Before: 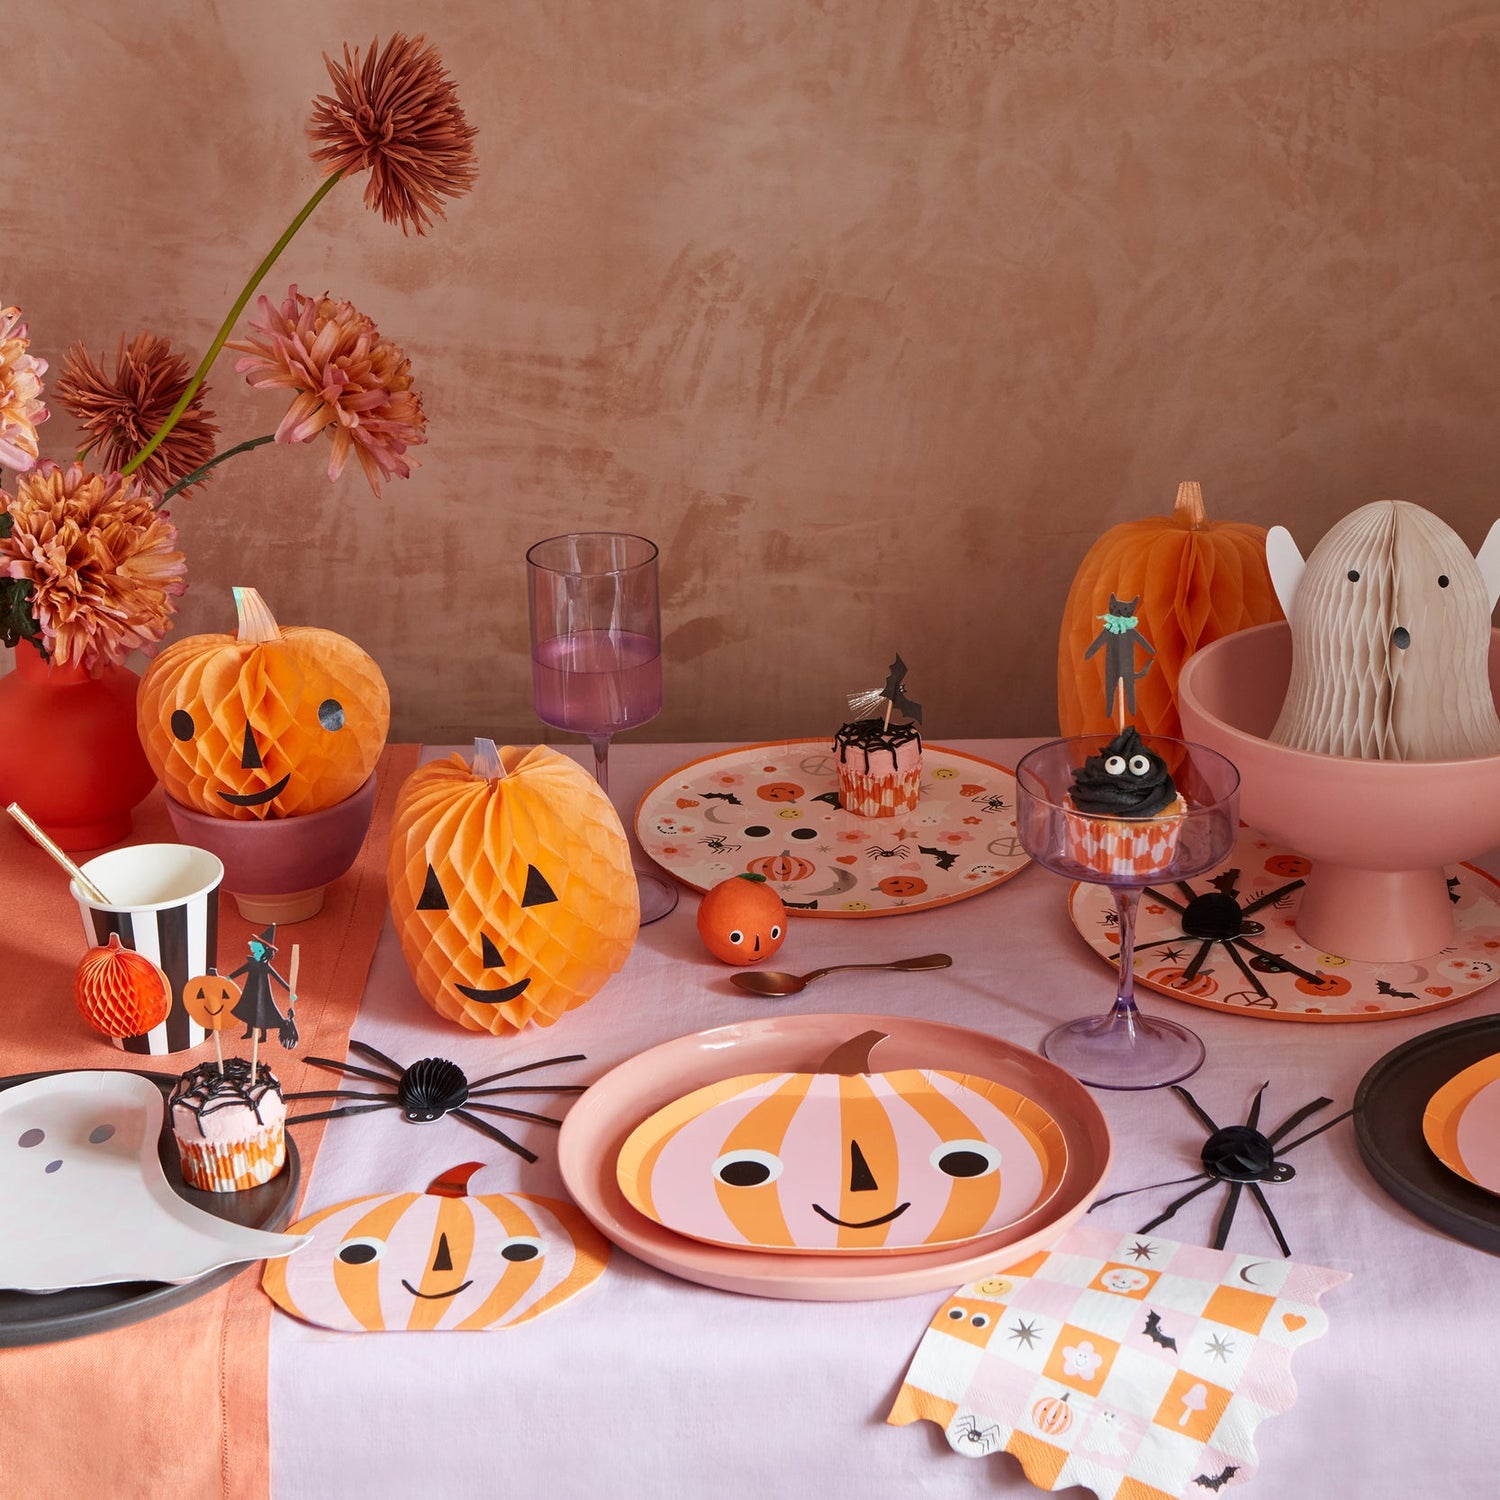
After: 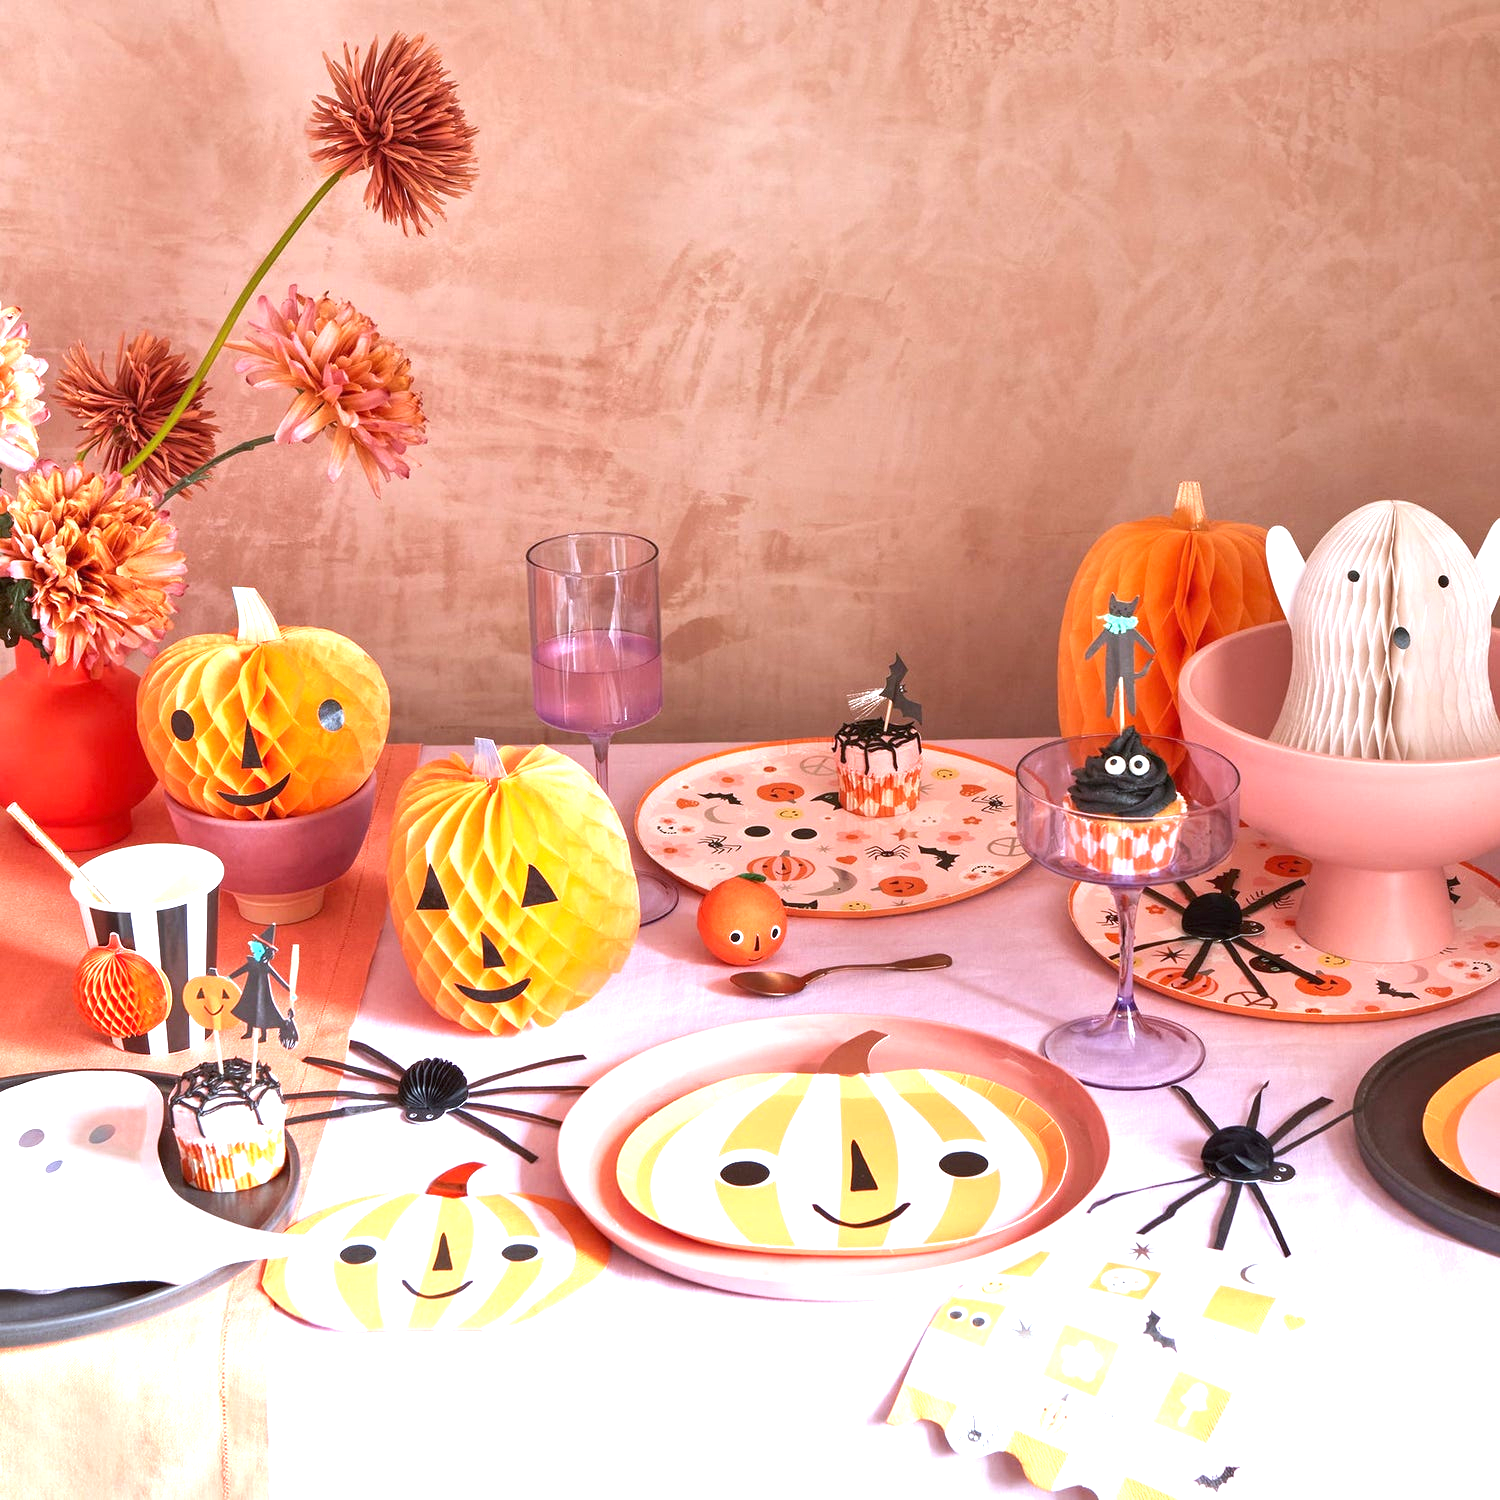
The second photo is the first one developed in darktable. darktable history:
exposure: black level correction 0, exposure 1.45 EV, compensate exposure bias true, compensate highlight preservation false
white balance: red 0.954, blue 1.079
